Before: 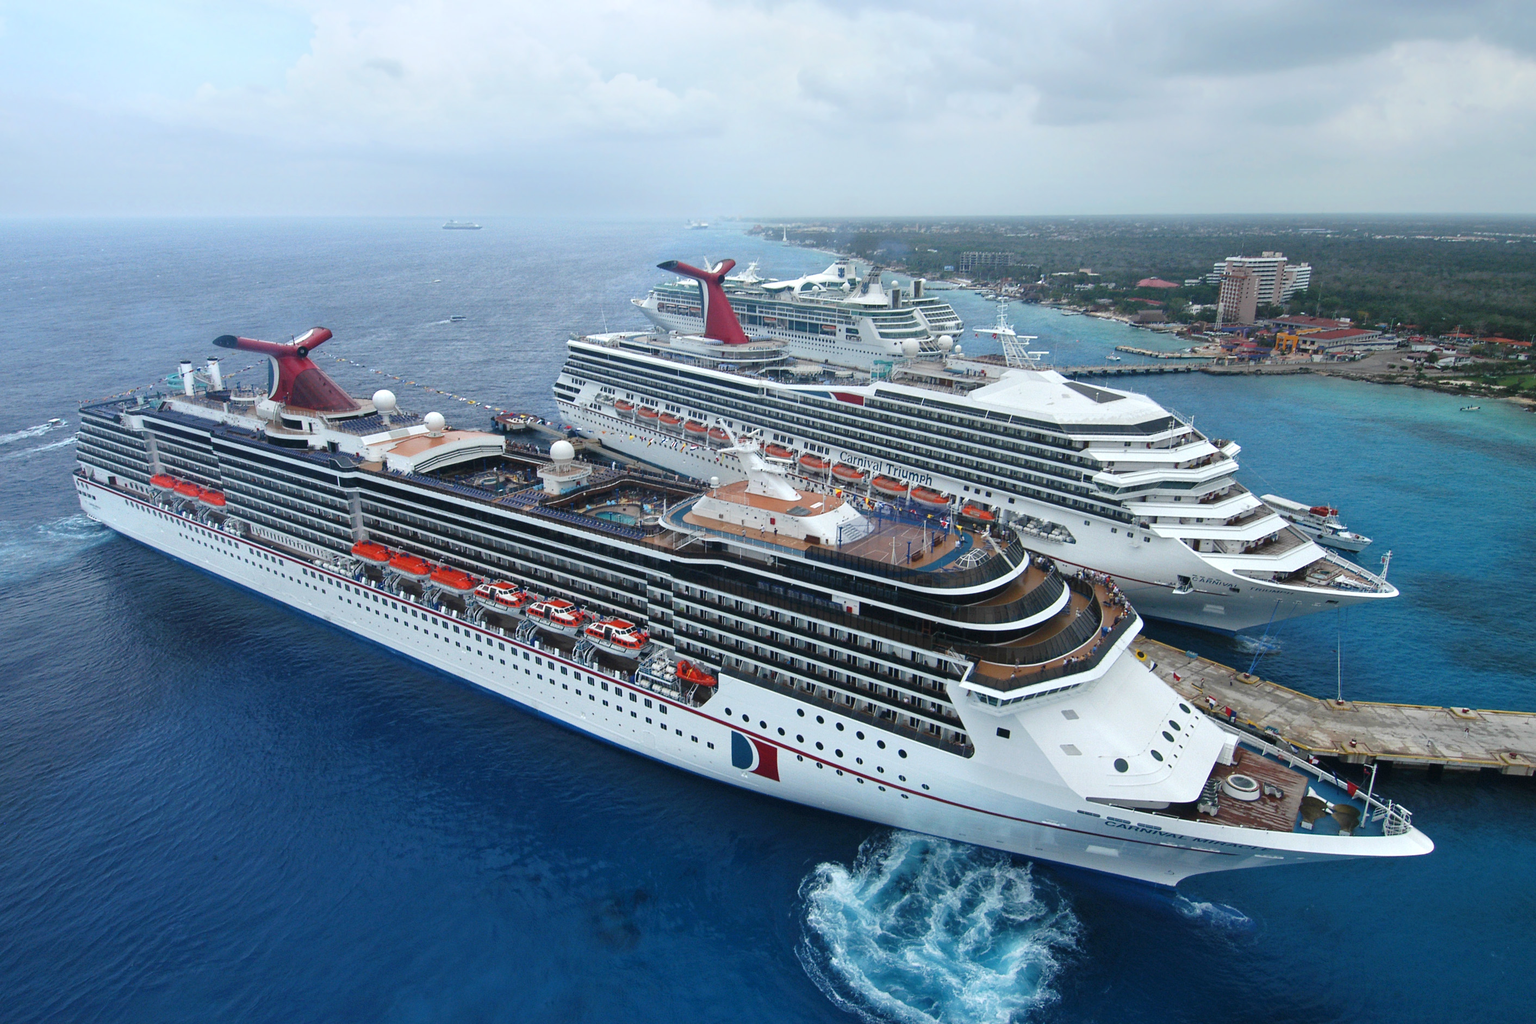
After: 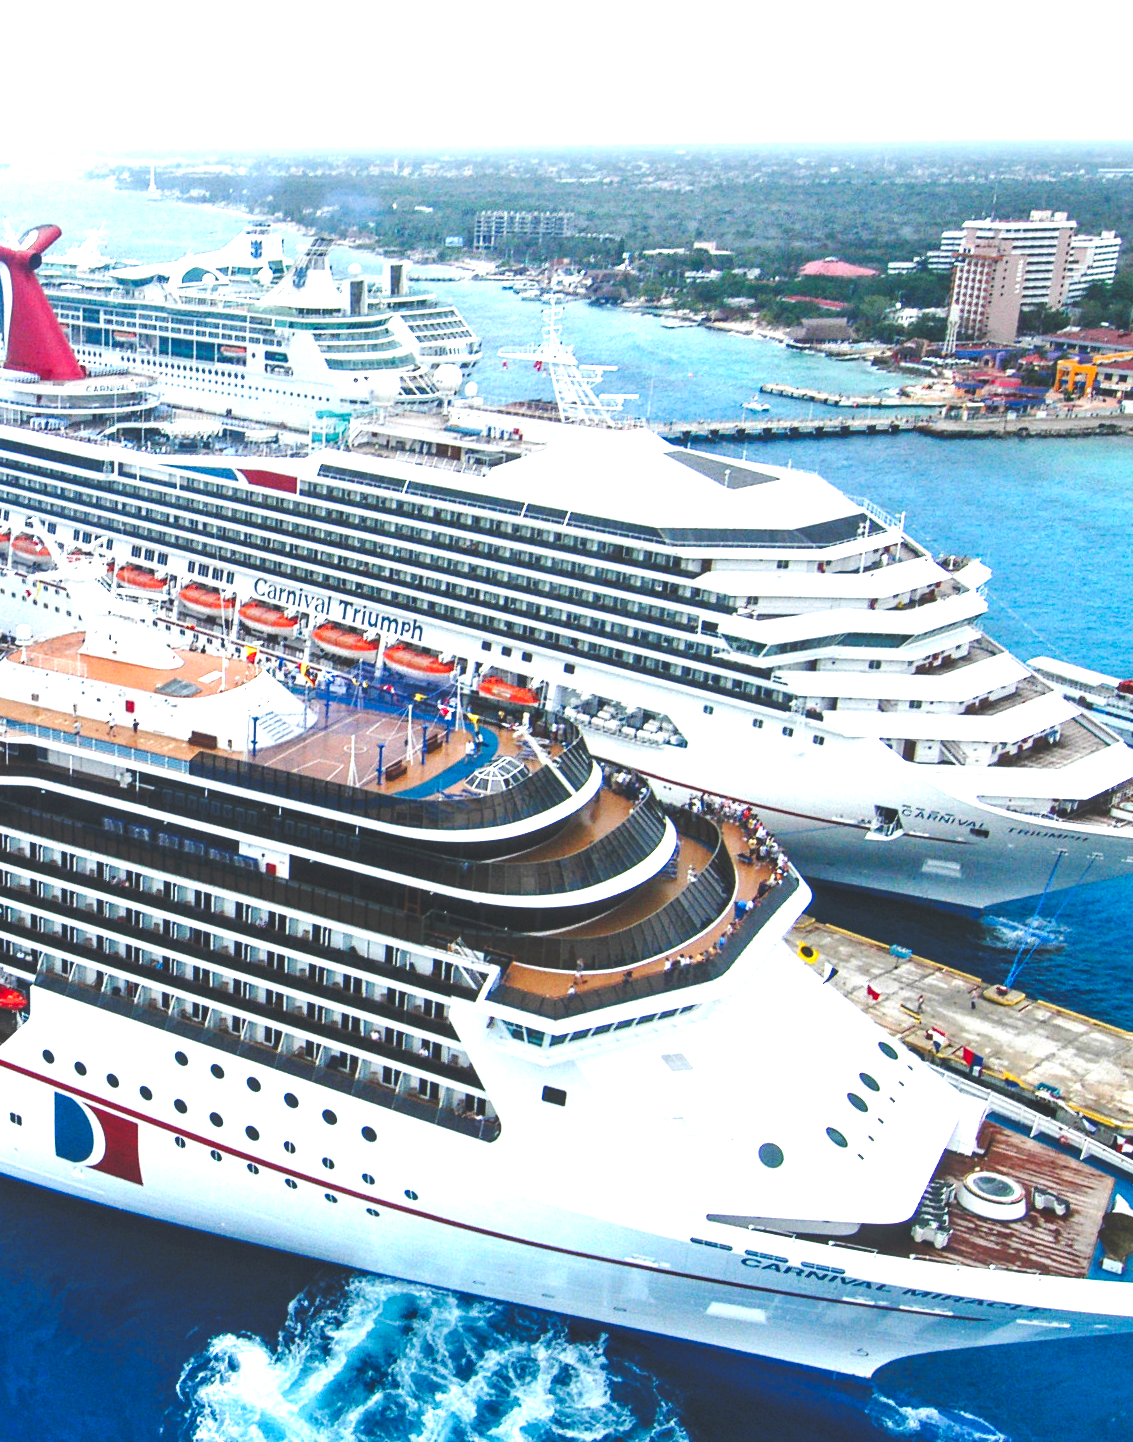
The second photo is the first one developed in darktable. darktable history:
tone curve: curves: ch0 [(0, 0) (0.003, 0.077) (0.011, 0.079) (0.025, 0.085) (0.044, 0.095) (0.069, 0.109) (0.1, 0.124) (0.136, 0.142) (0.177, 0.169) (0.224, 0.207) (0.277, 0.267) (0.335, 0.347) (0.399, 0.442) (0.468, 0.54) (0.543, 0.635) (0.623, 0.726) (0.709, 0.813) (0.801, 0.882) (0.898, 0.934) (1, 1)], preserve colors none
local contrast: detail 110%
crop: left 45.721%, top 13.393%, right 14.118%, bottom 10.01%
levels: levels [0, 0.394, 0.787]
